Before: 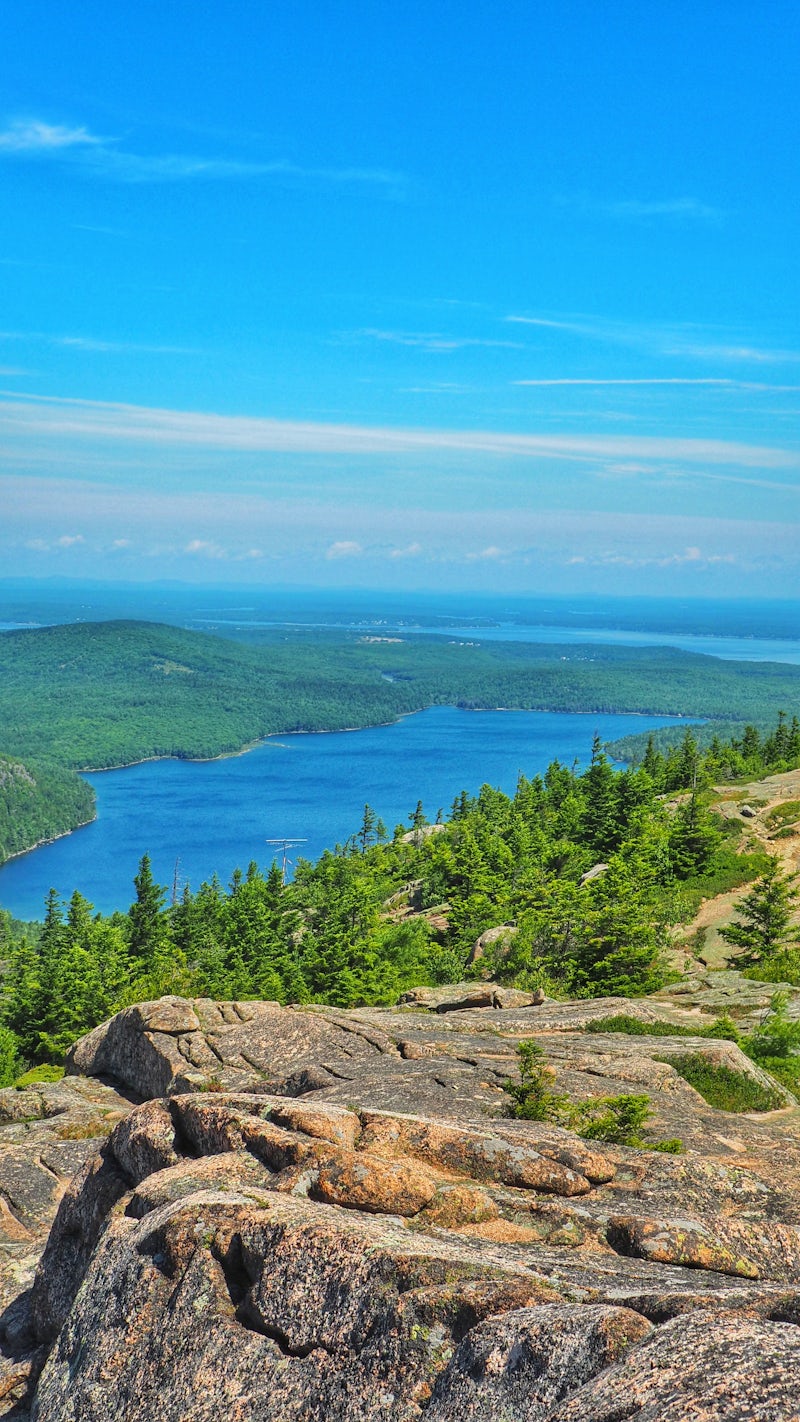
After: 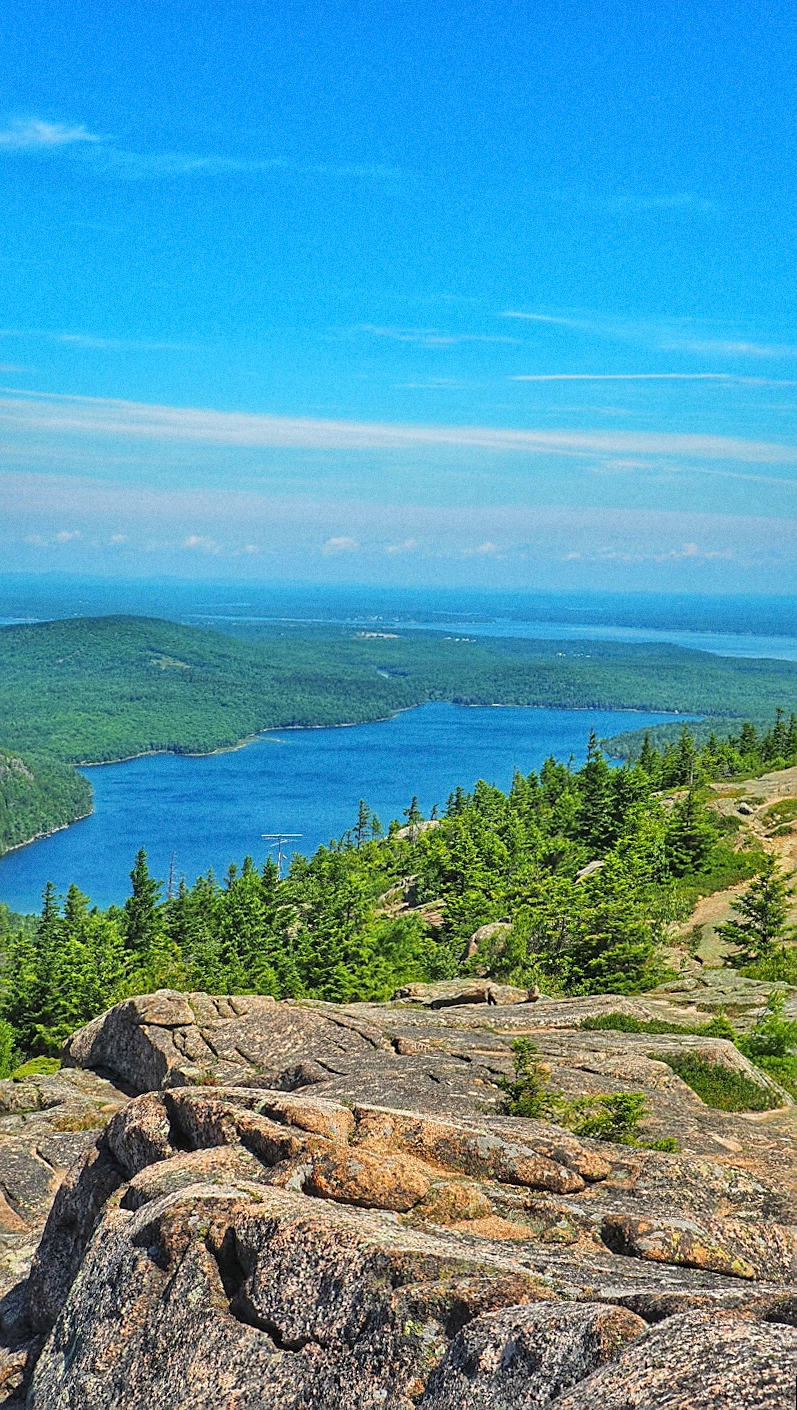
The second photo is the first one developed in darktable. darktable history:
rotate and perspective: rotation 0.192°, lens shift (horizontal) -0.015, crop left 0.005, crop right 0.996, crop top 0.006, crop bottom 0.99
grain: coarseness 0.09 ISO
sharpen: on, module defaults
